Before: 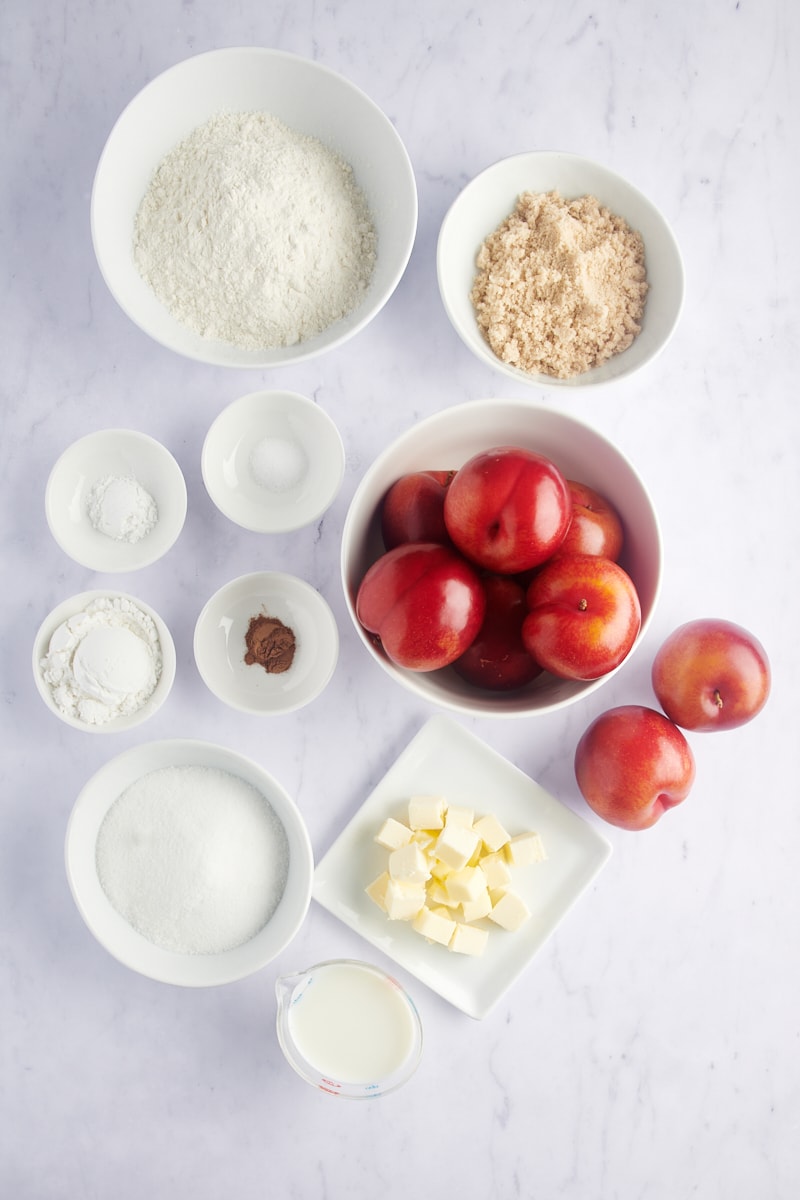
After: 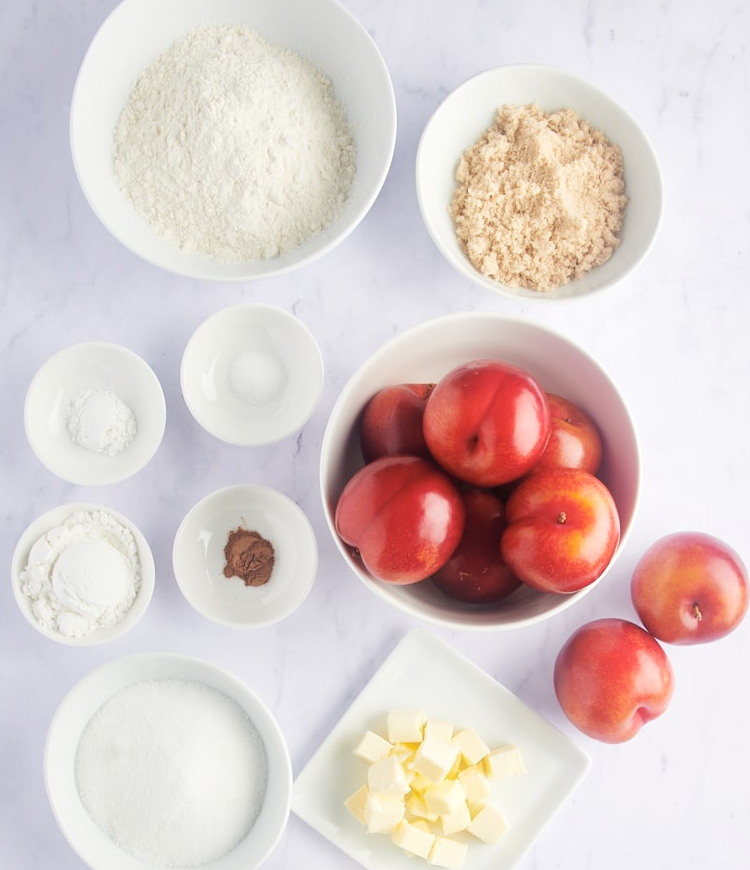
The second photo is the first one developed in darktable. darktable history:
crop: left 2.737%, top 7.287%, right 3.421%, bottom 20.179%
contrast brightness saturation: brightness 0.13
